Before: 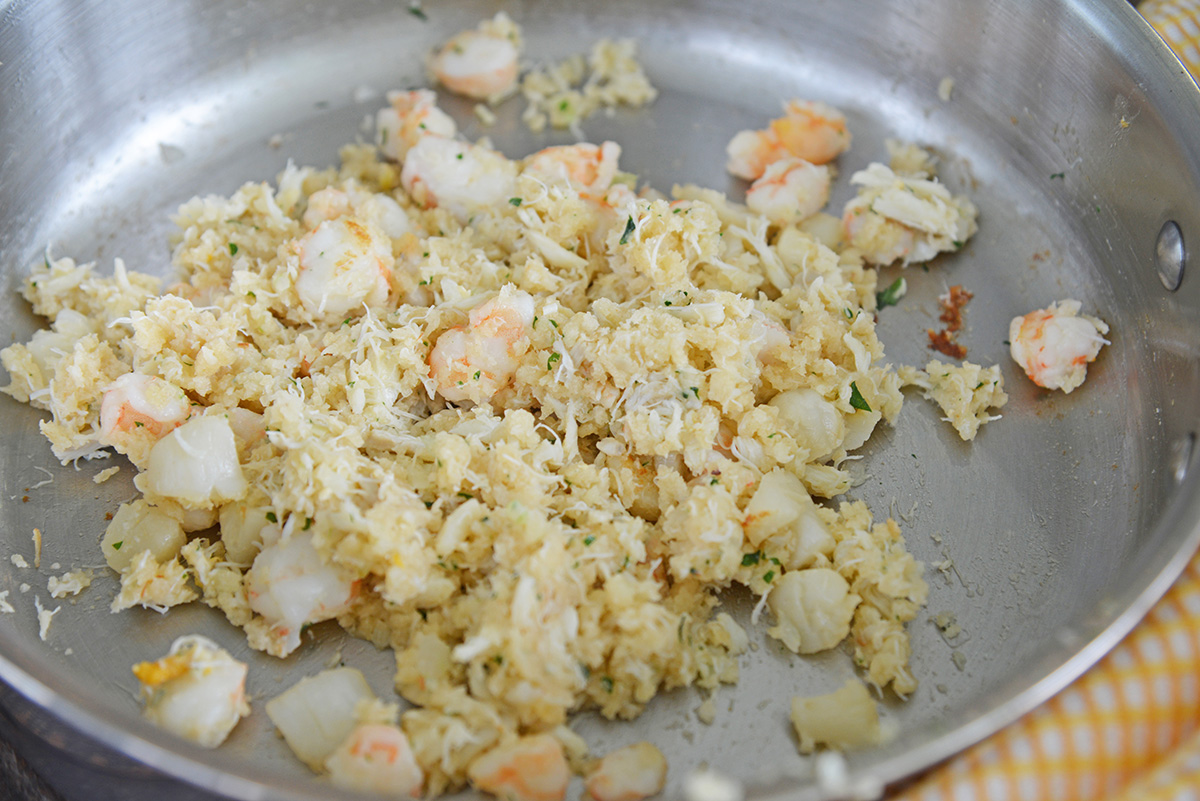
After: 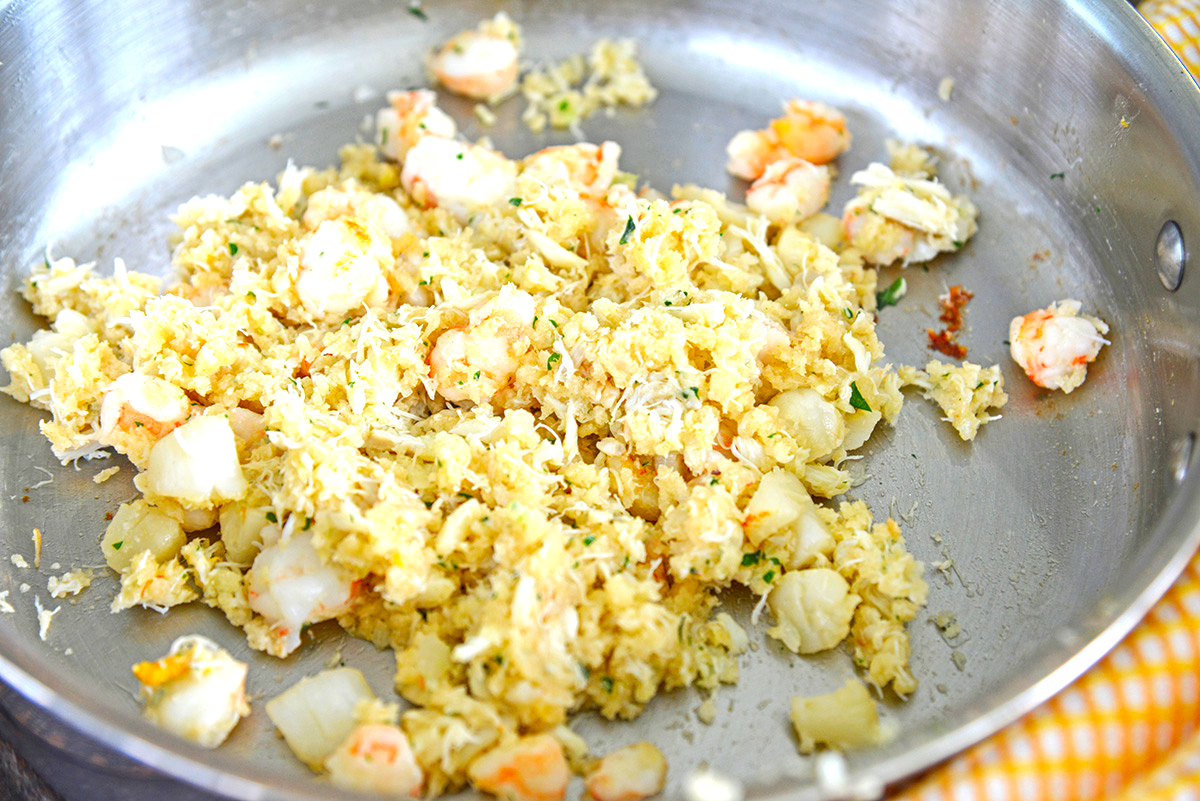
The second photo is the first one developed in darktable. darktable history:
contrast brightness saturation: saturation 0.5
local contrast: detail 130%
exposure: black level correction 0, exposure 0.7 EV, compensate exposure bias true, compensate highlight preservation false
